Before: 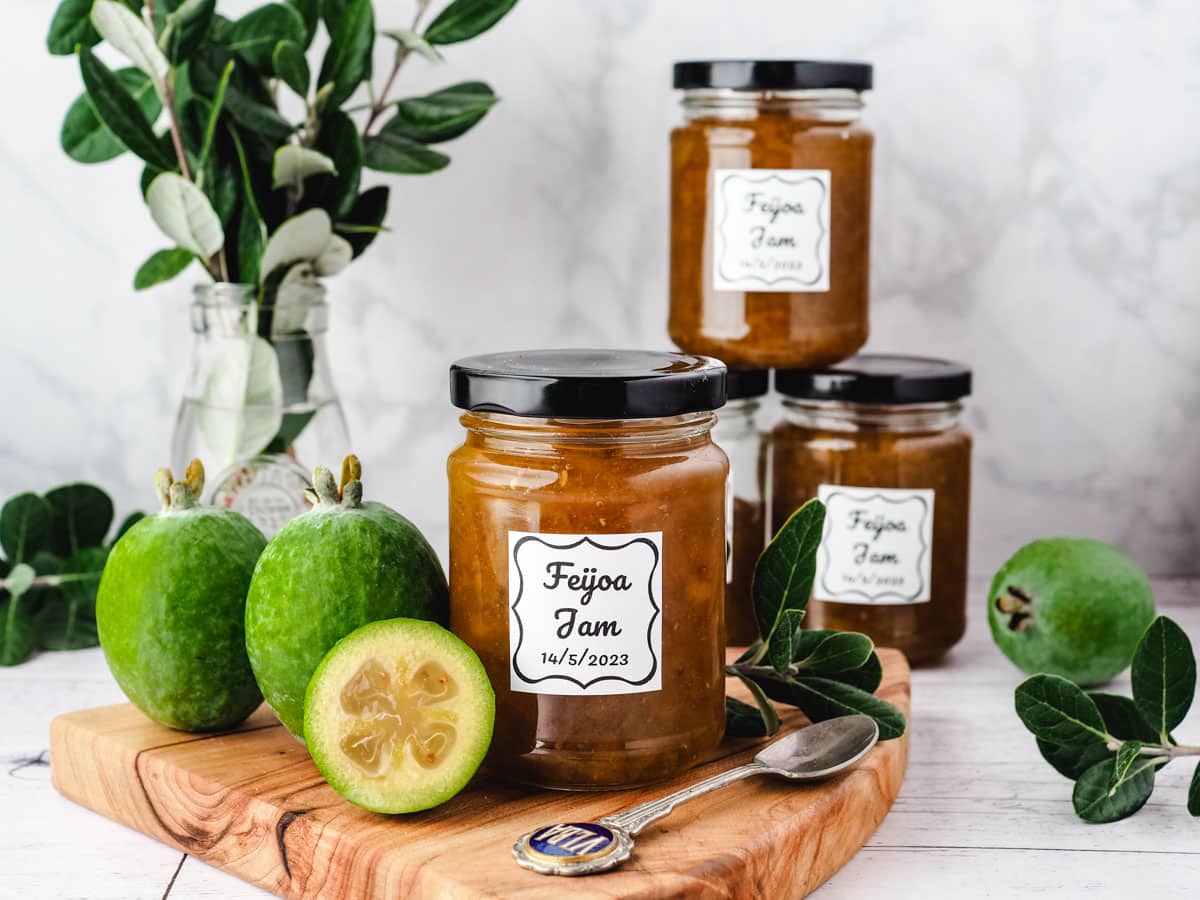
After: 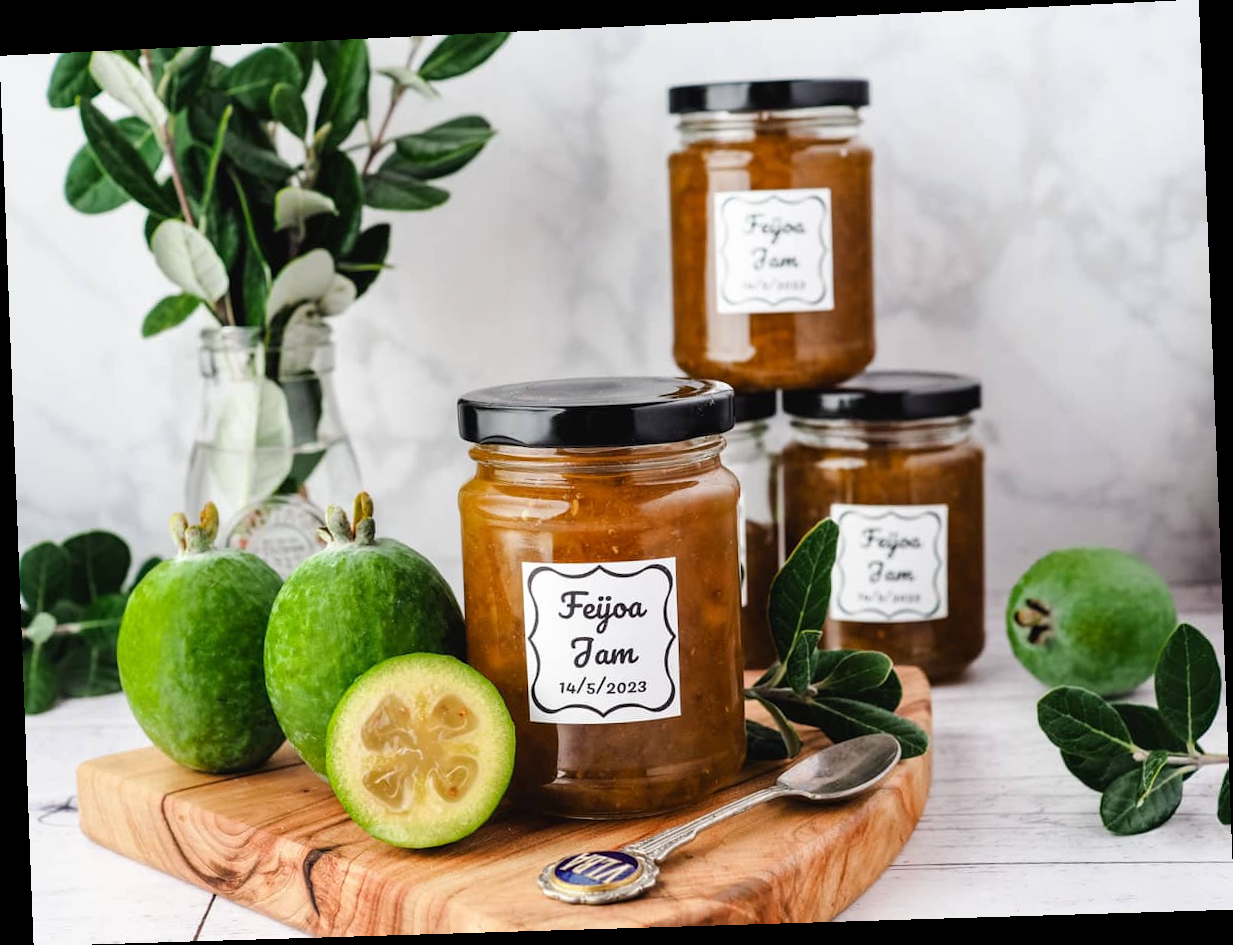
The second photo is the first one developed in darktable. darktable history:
rotate and perspective: rotation -2.22°, lens shift (horizontal) -0.022, automatic cropping off
